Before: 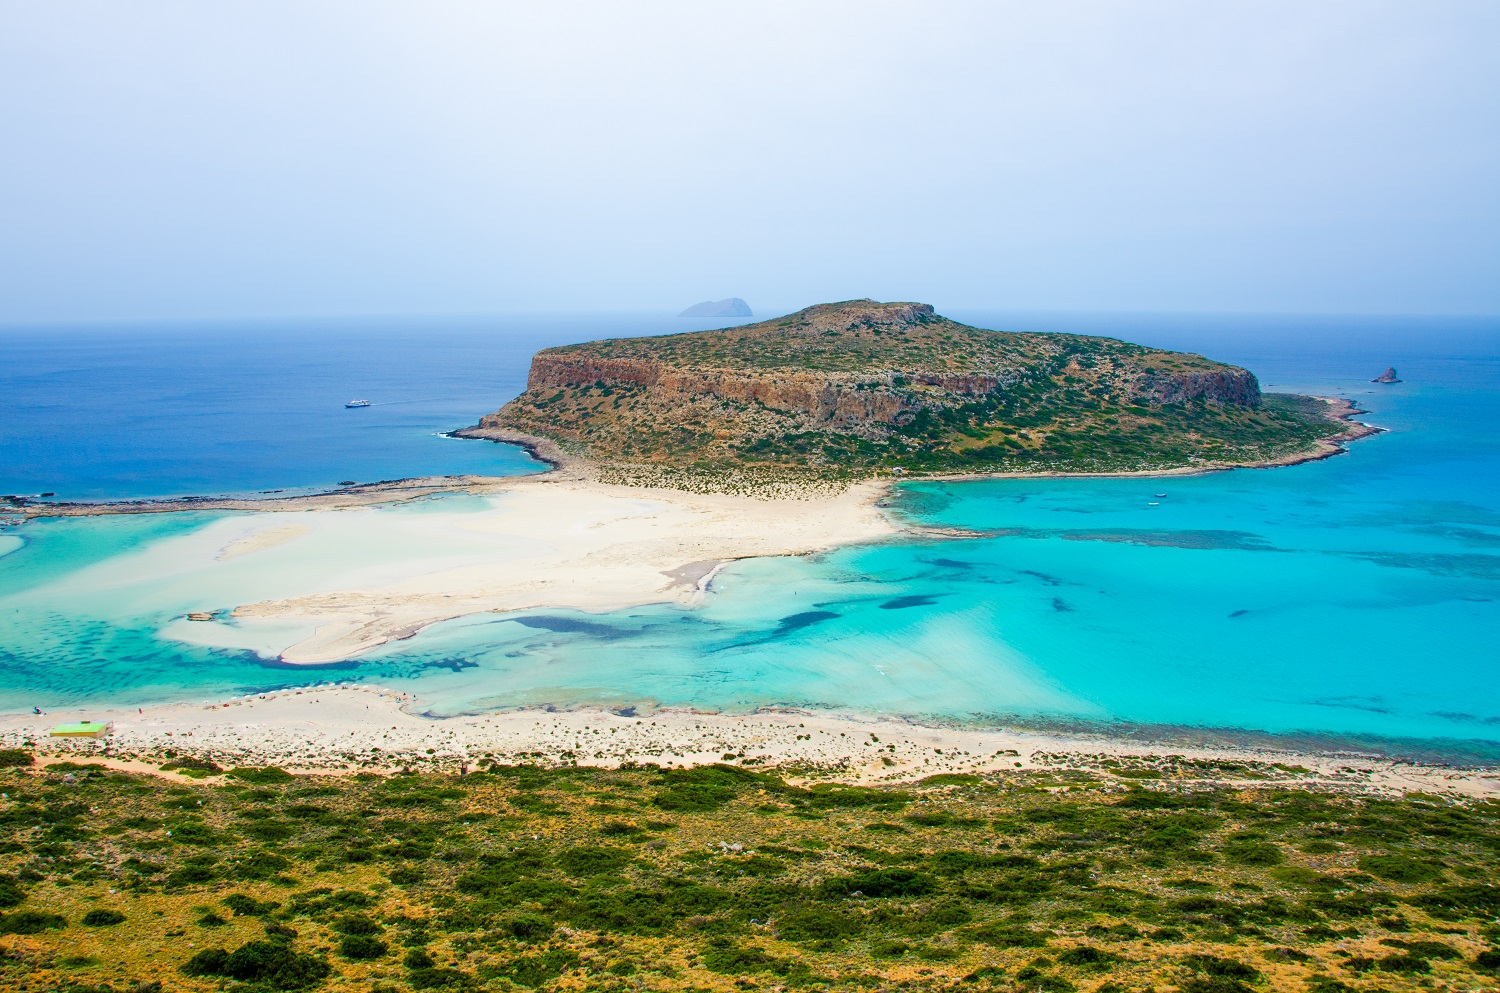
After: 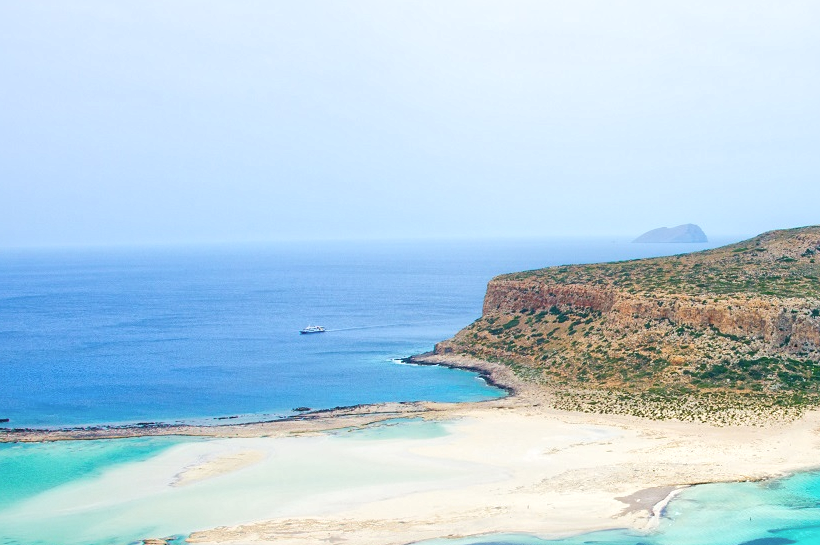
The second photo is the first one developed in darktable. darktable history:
global tonemap: drago (1, 100), detail 1
crop and rotate: left 3.047%, top 7.509%, right 42.236%, bottom 37.598%
